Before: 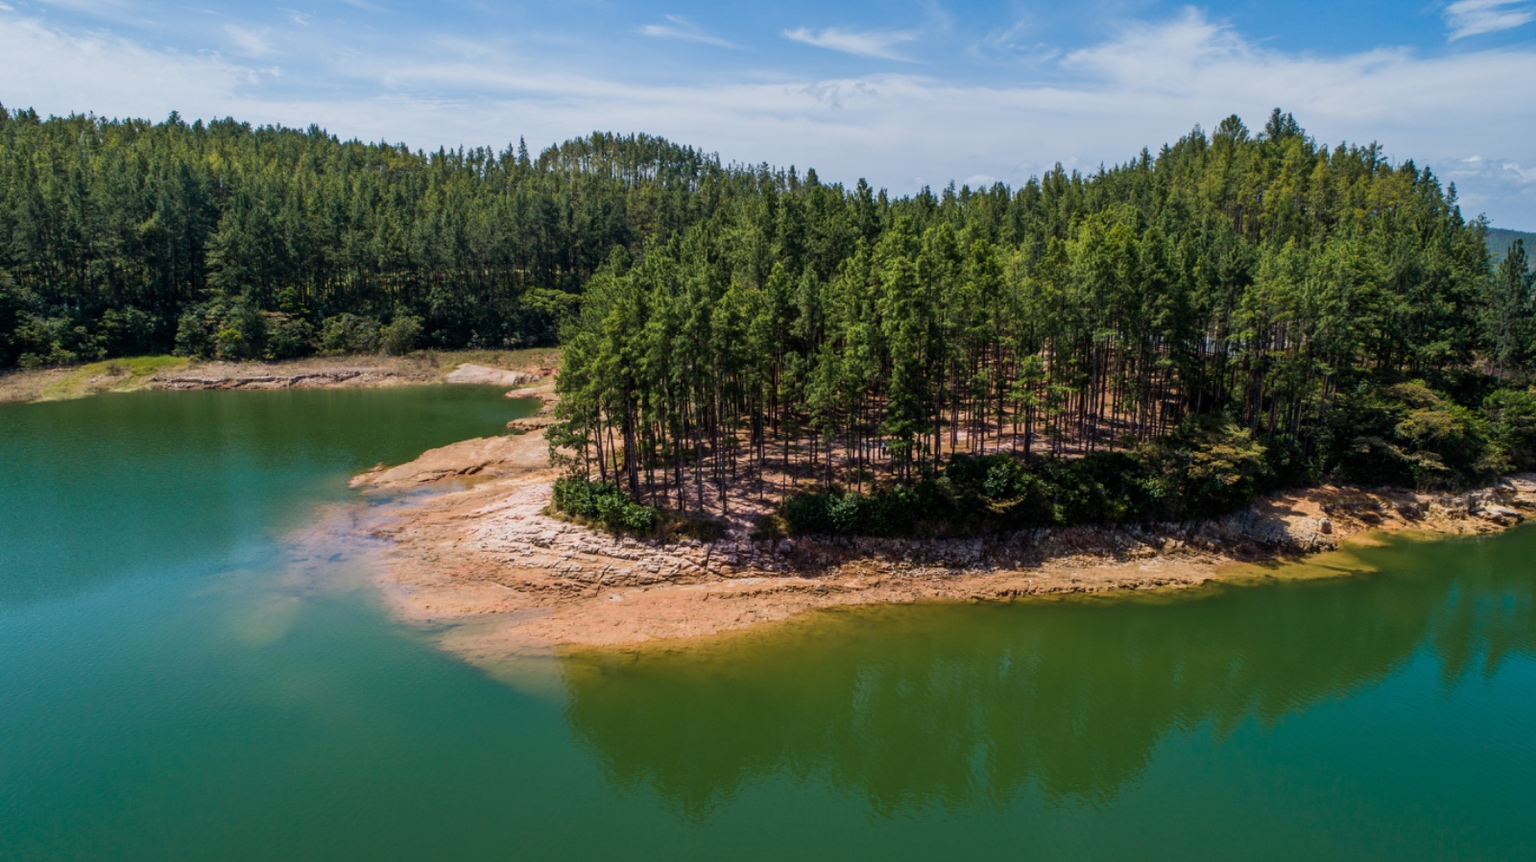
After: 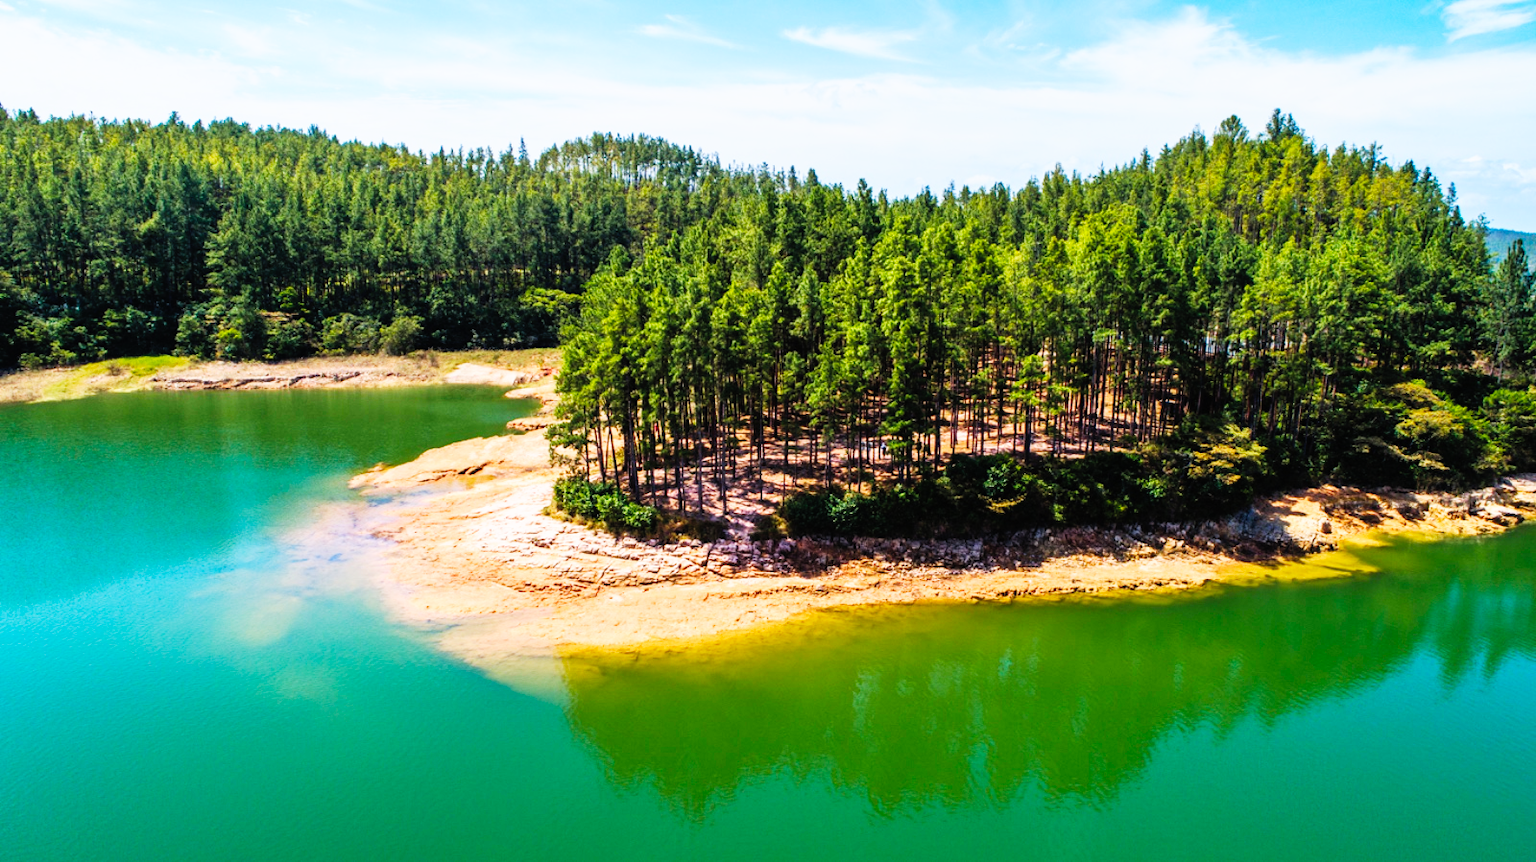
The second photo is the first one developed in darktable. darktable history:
base curve: curves: ch0 [(0, 0) (0.007, 0.004) (0.027, 0.03) (0.046, 0.07) (0.207, 0.54) (0.442, 0.872) (0.673, 0.972) (1, 1)], preserve colors none
contrast brightness saturation: brightness 0.09, saturation 0.19
